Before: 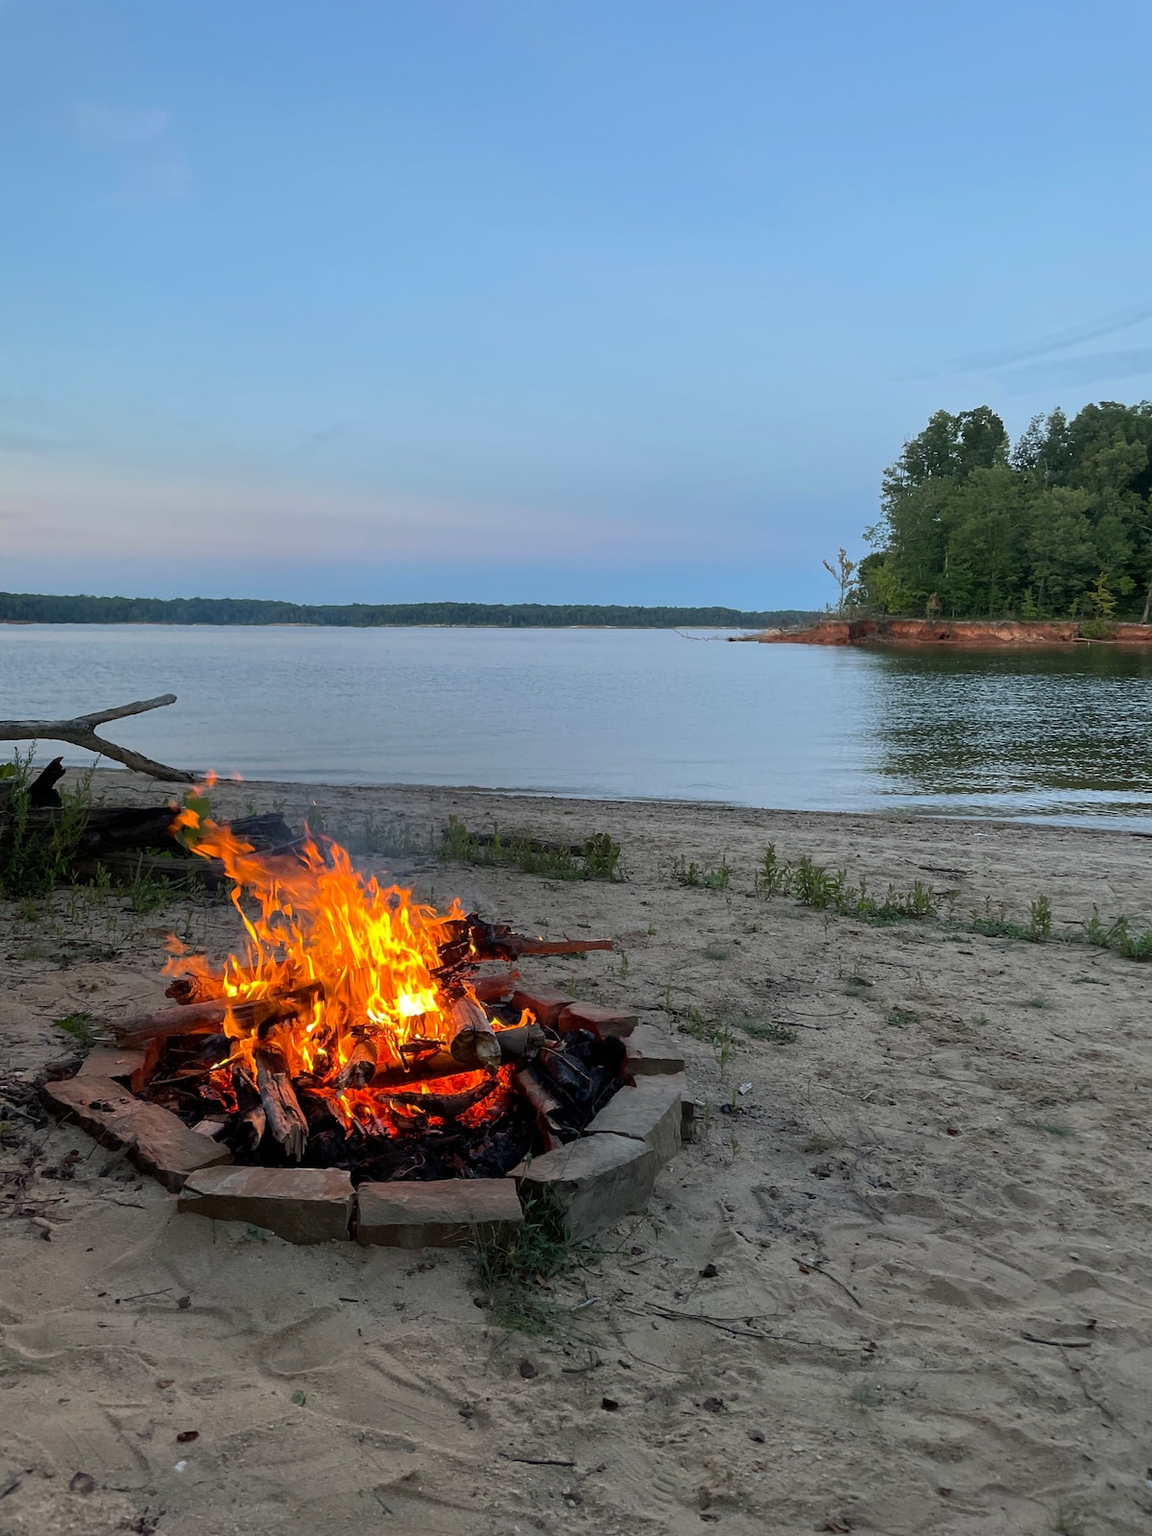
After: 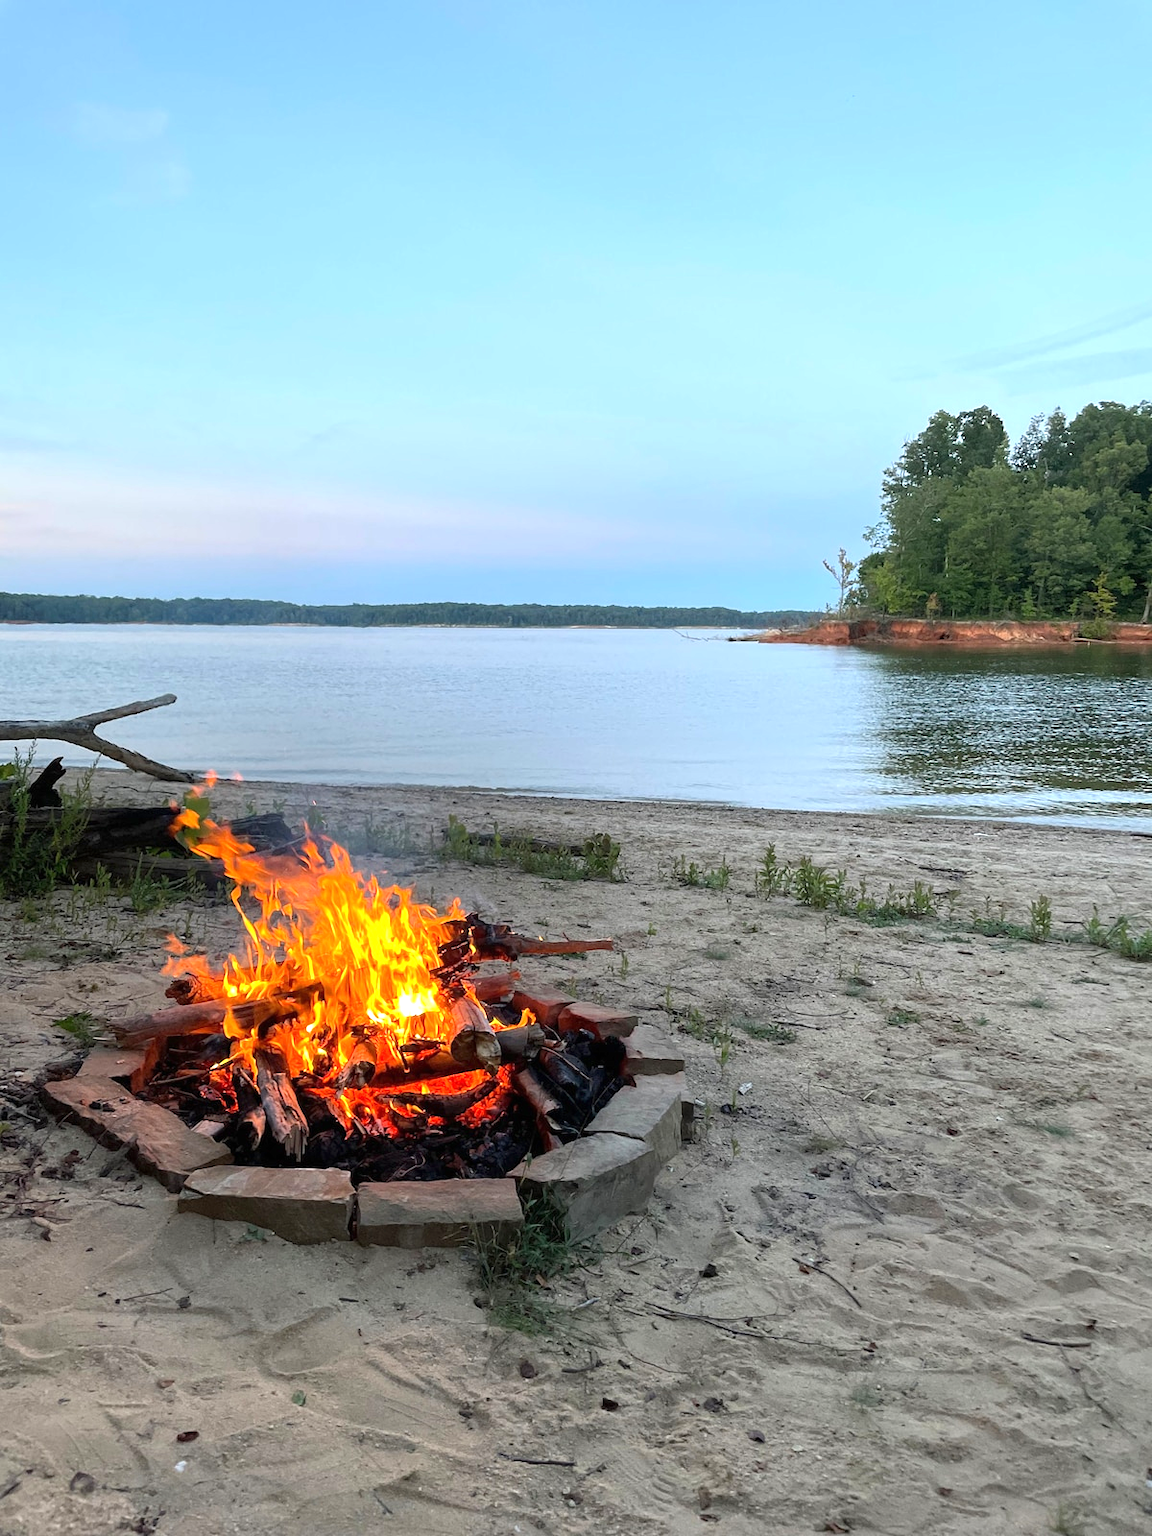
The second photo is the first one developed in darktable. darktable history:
exposure: black level correction 0, exposure 0.882 EV, compensate exposure bias true, compensate highlight preservation false
